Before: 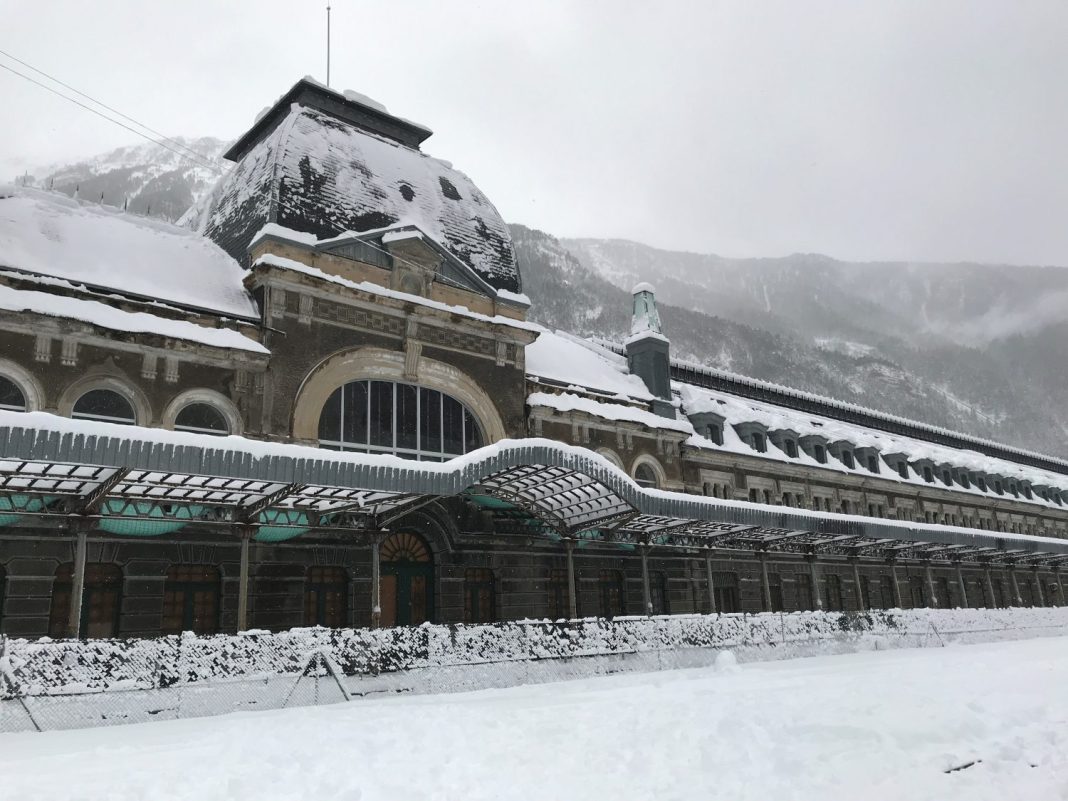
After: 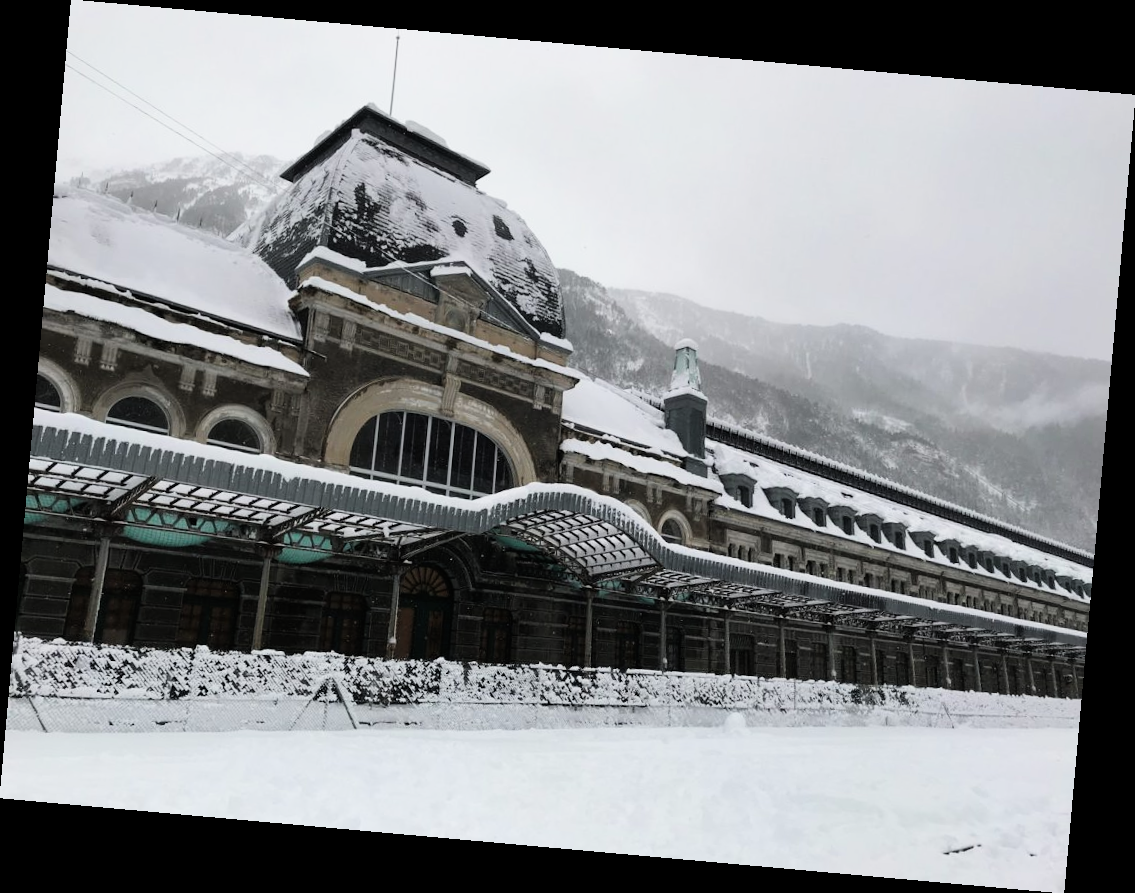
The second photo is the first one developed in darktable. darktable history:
rotate and perspective: rotation 5.12°, automatic cropping off
filmic rgb: black relative exposure -8.07 EV, white relative exposure 3 EV, hardness 5.35, contrast 1.25
